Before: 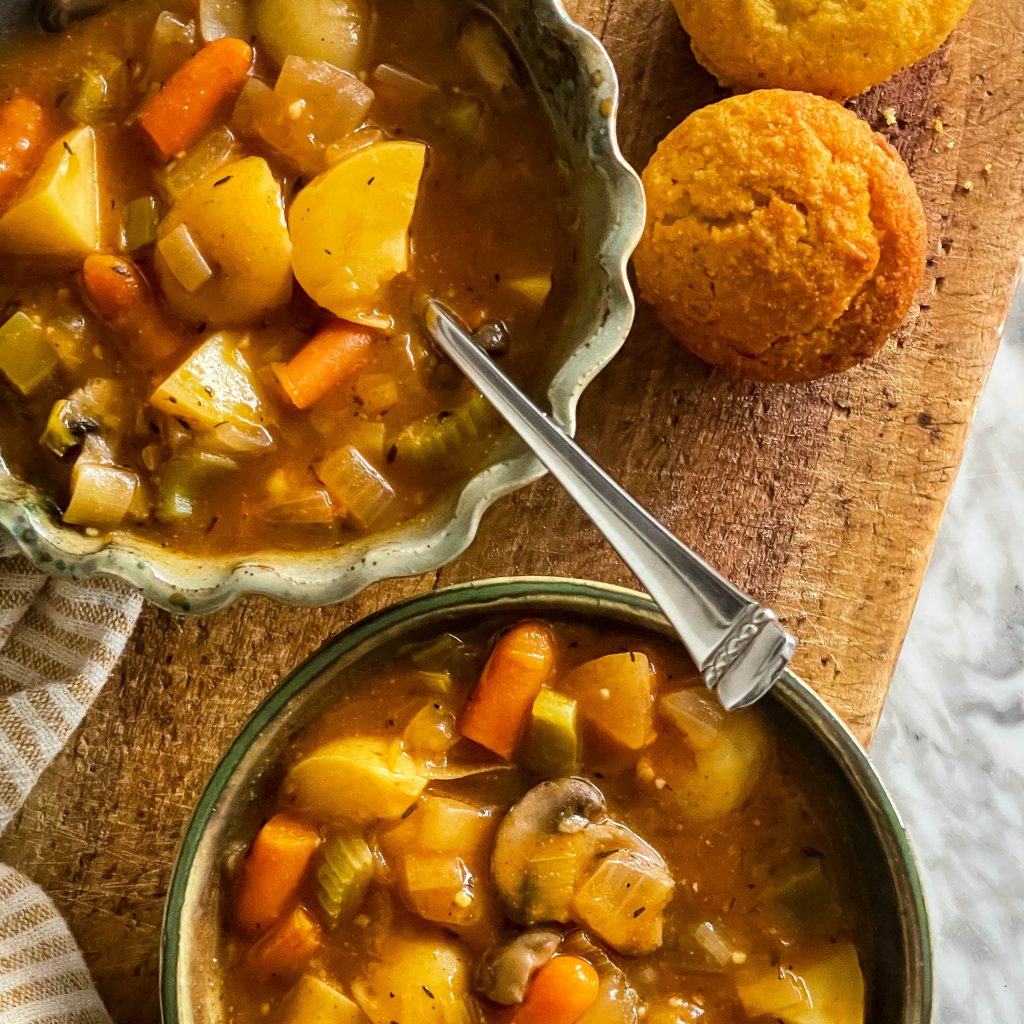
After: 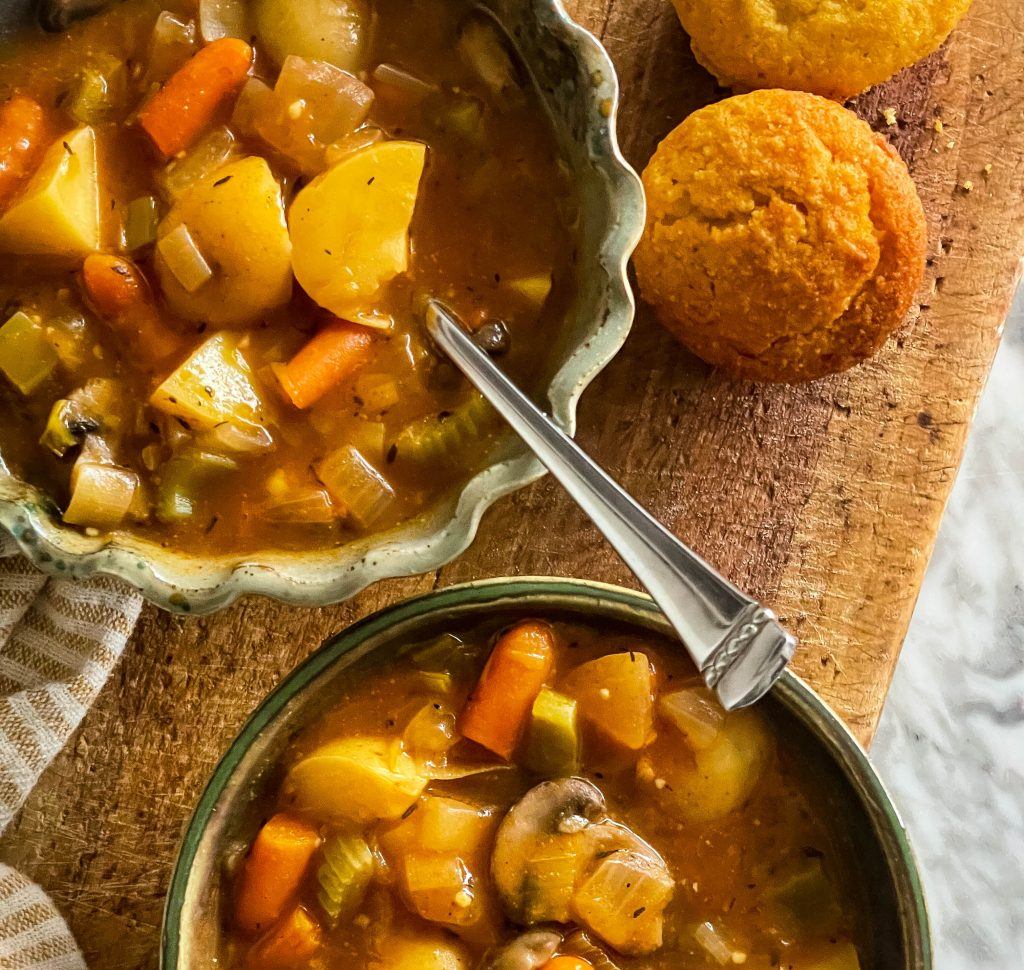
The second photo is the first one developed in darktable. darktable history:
crop and rotate: top 0.013%, bottom 5.214%
